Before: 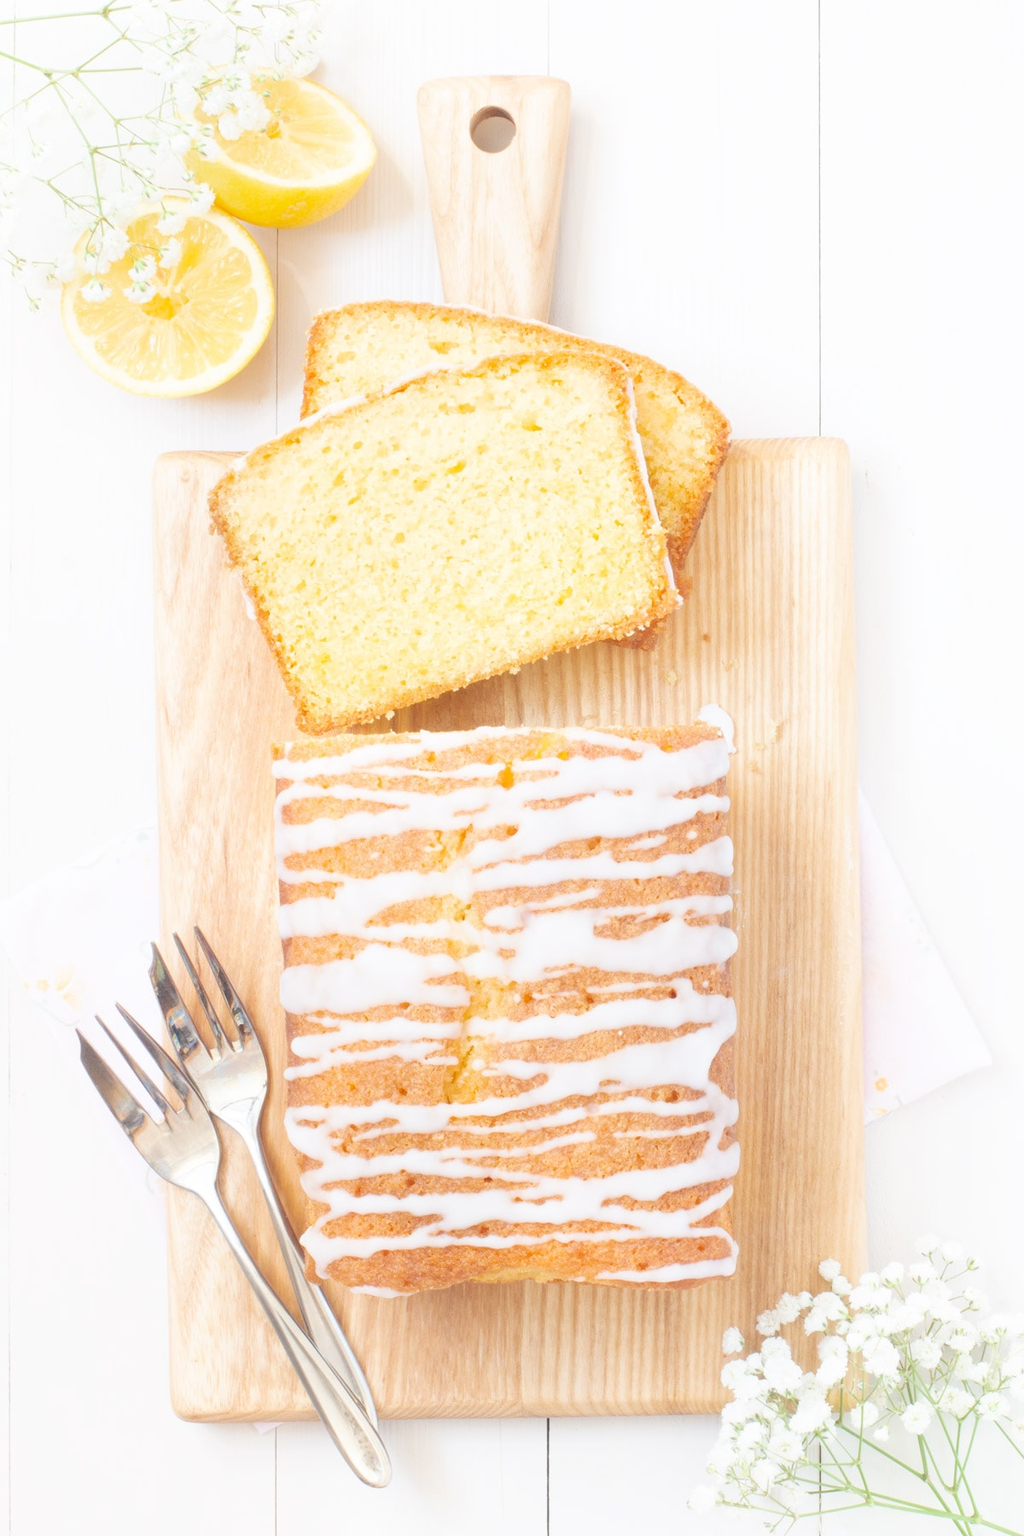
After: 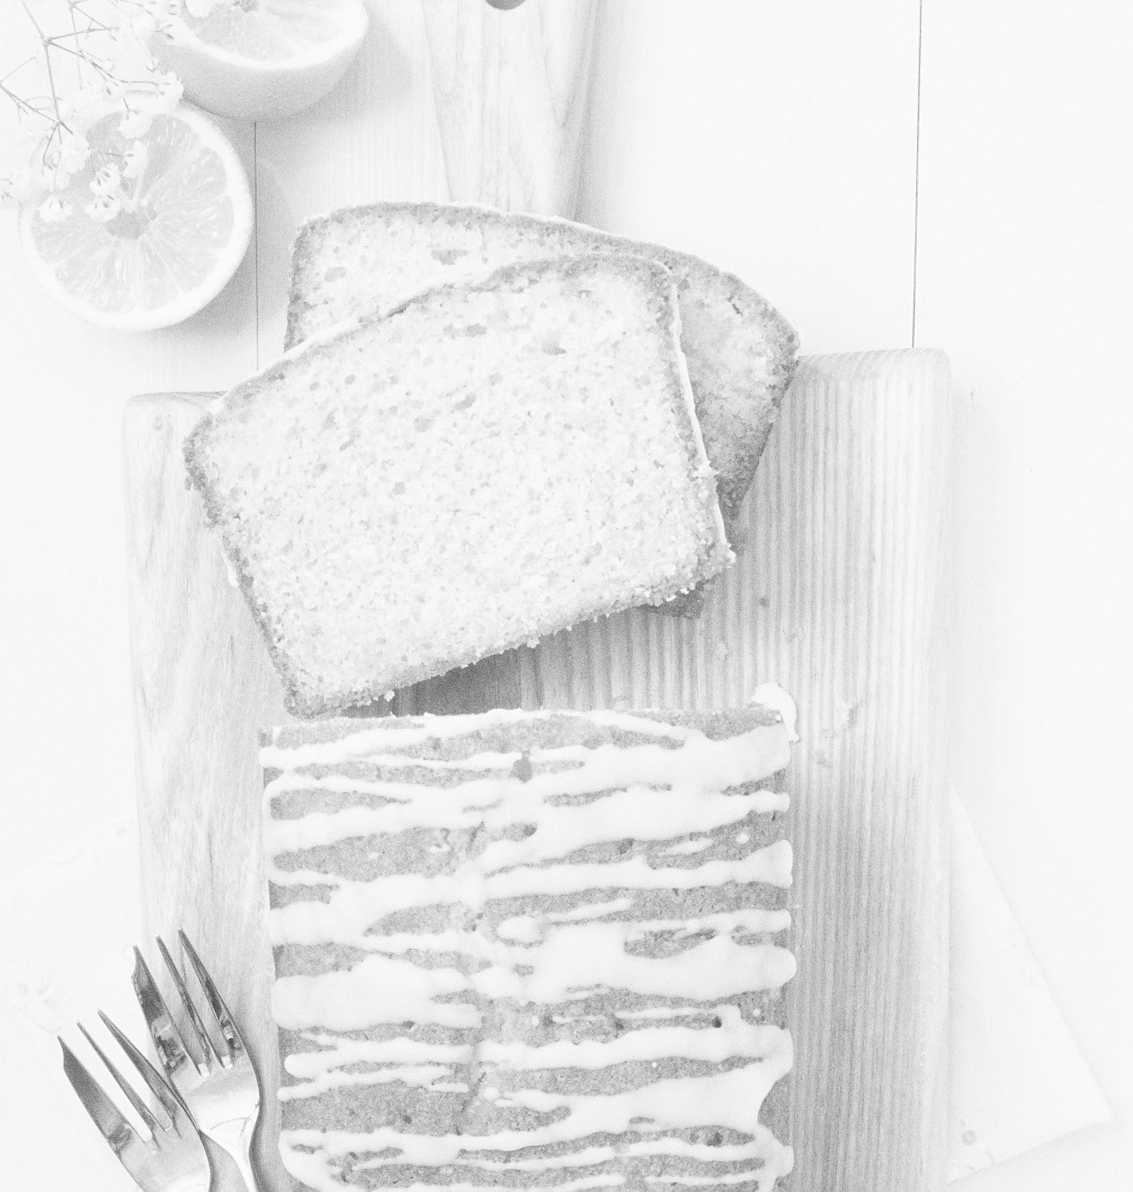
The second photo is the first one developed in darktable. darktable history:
tone equalizer: on, module defaults
rotate and perspective: rotation 0.062°, lens shift (vertical) 0.115, lens shift (horizontal) -0.133, crop left 0.047, crop right 0.94, crop top 0.061, crop bottom 0.94
sharpen: amount 0.2
exposure: black level correction 0.002, compensate highlight preservation false
crop and rotate: top 8.293%, bottom 20.996%
monochrome: a -6.99, b 35.61, size 1.4
grain: coarseness 8.68 ISO, strength 31.94%
levels: mode automatic
